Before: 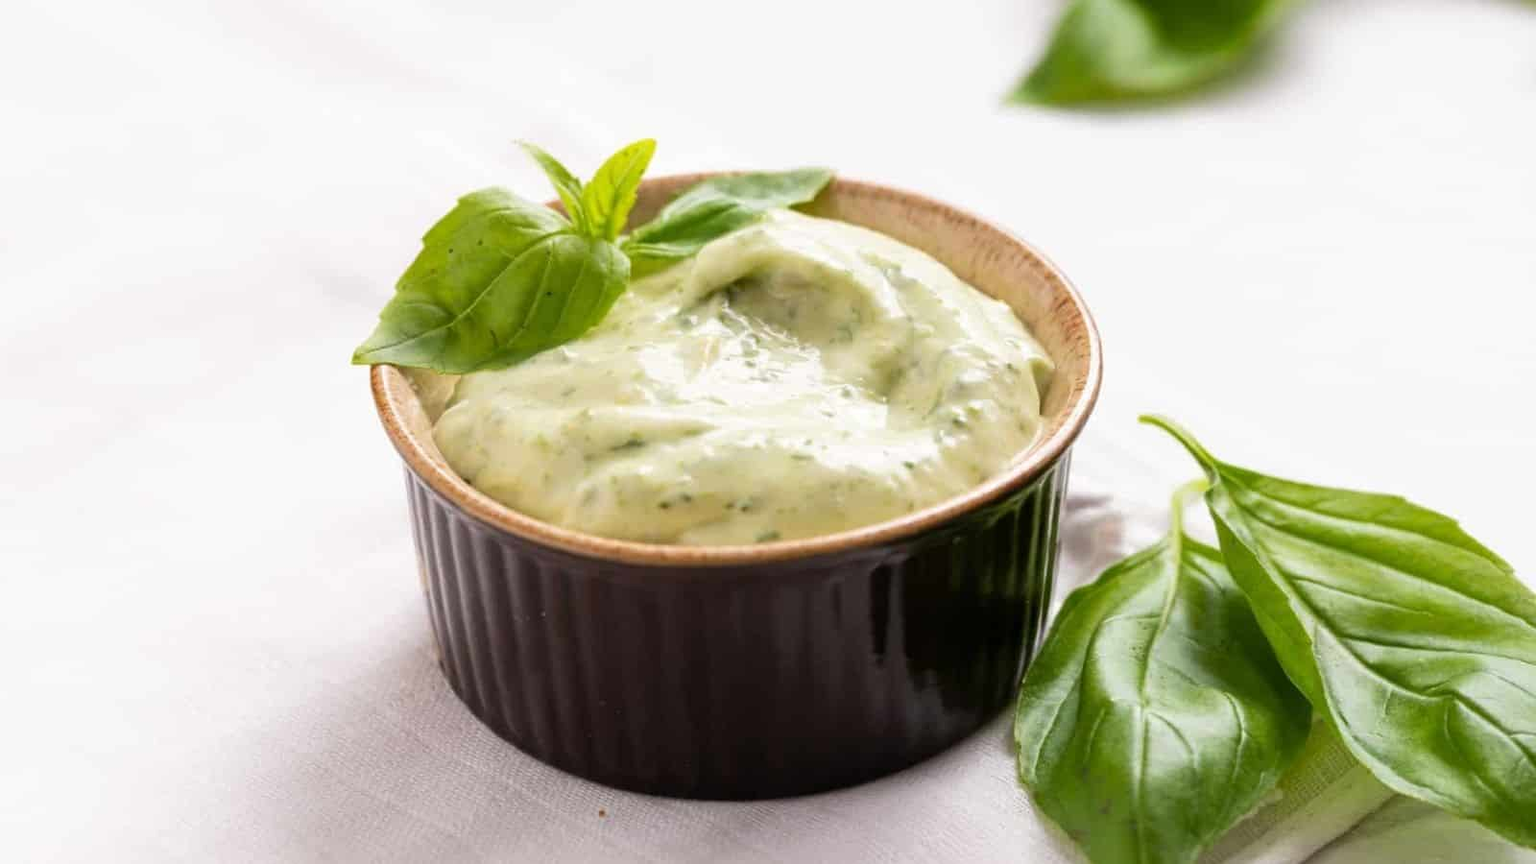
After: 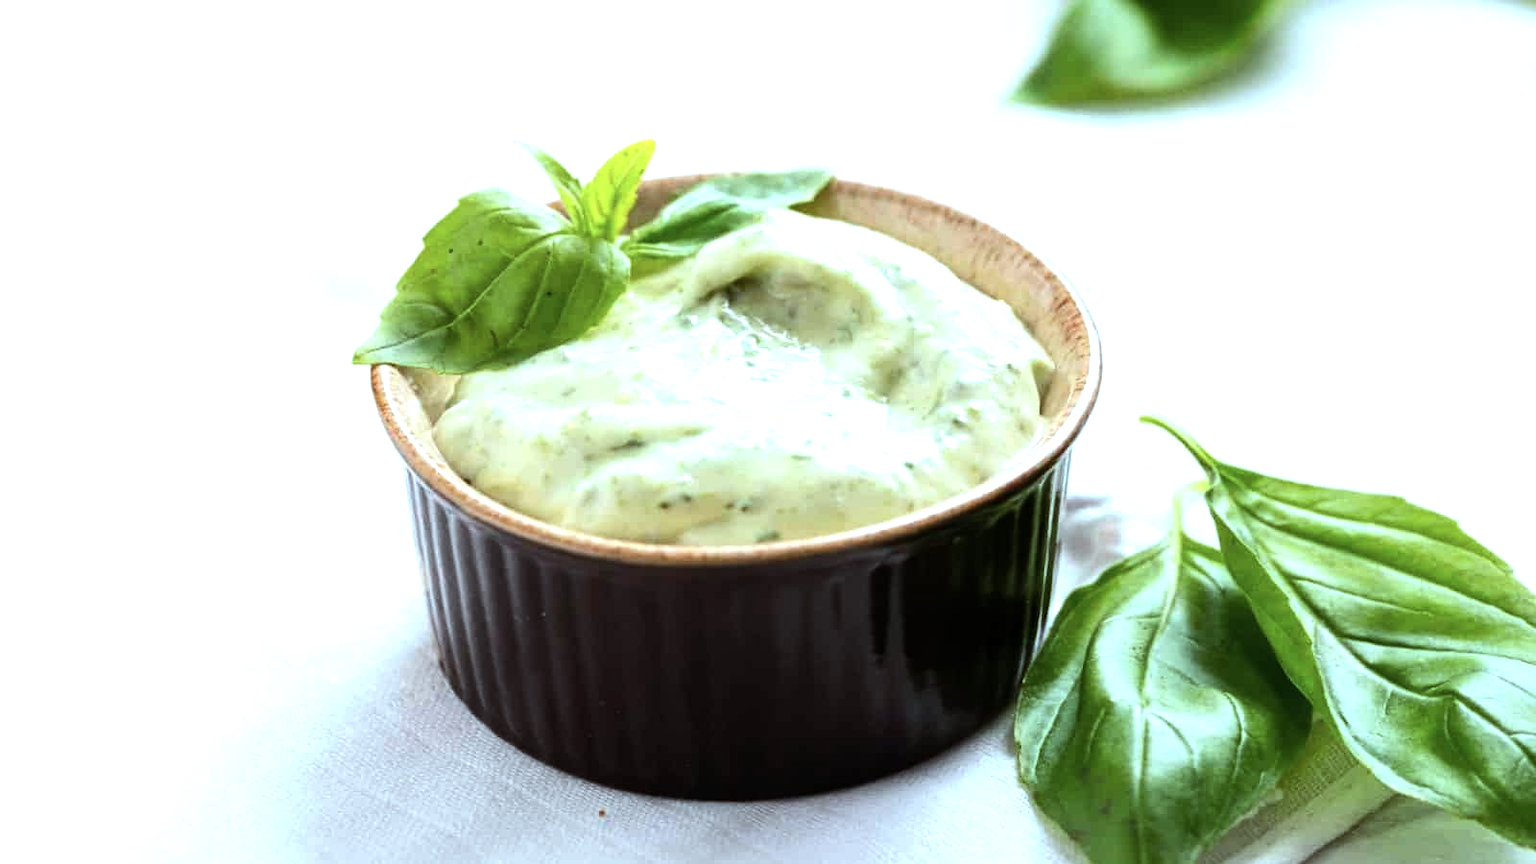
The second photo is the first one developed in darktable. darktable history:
tone equalizer: -8 EV -0.75 EV, -7 EV -0.7 EV, -6 EV -0.6 EV, -5 EV -0.4 EV, -3 EV 0.4 EV, -2 EV 0.6 EV, -1 EV 0.7 EV, +0 EV 0.75 EV, edges refinement/feathering 500, mask exposure compensation -1.57 EV, preserve details no
color correction: highlights a* -11.71, highlights b* -15.58
